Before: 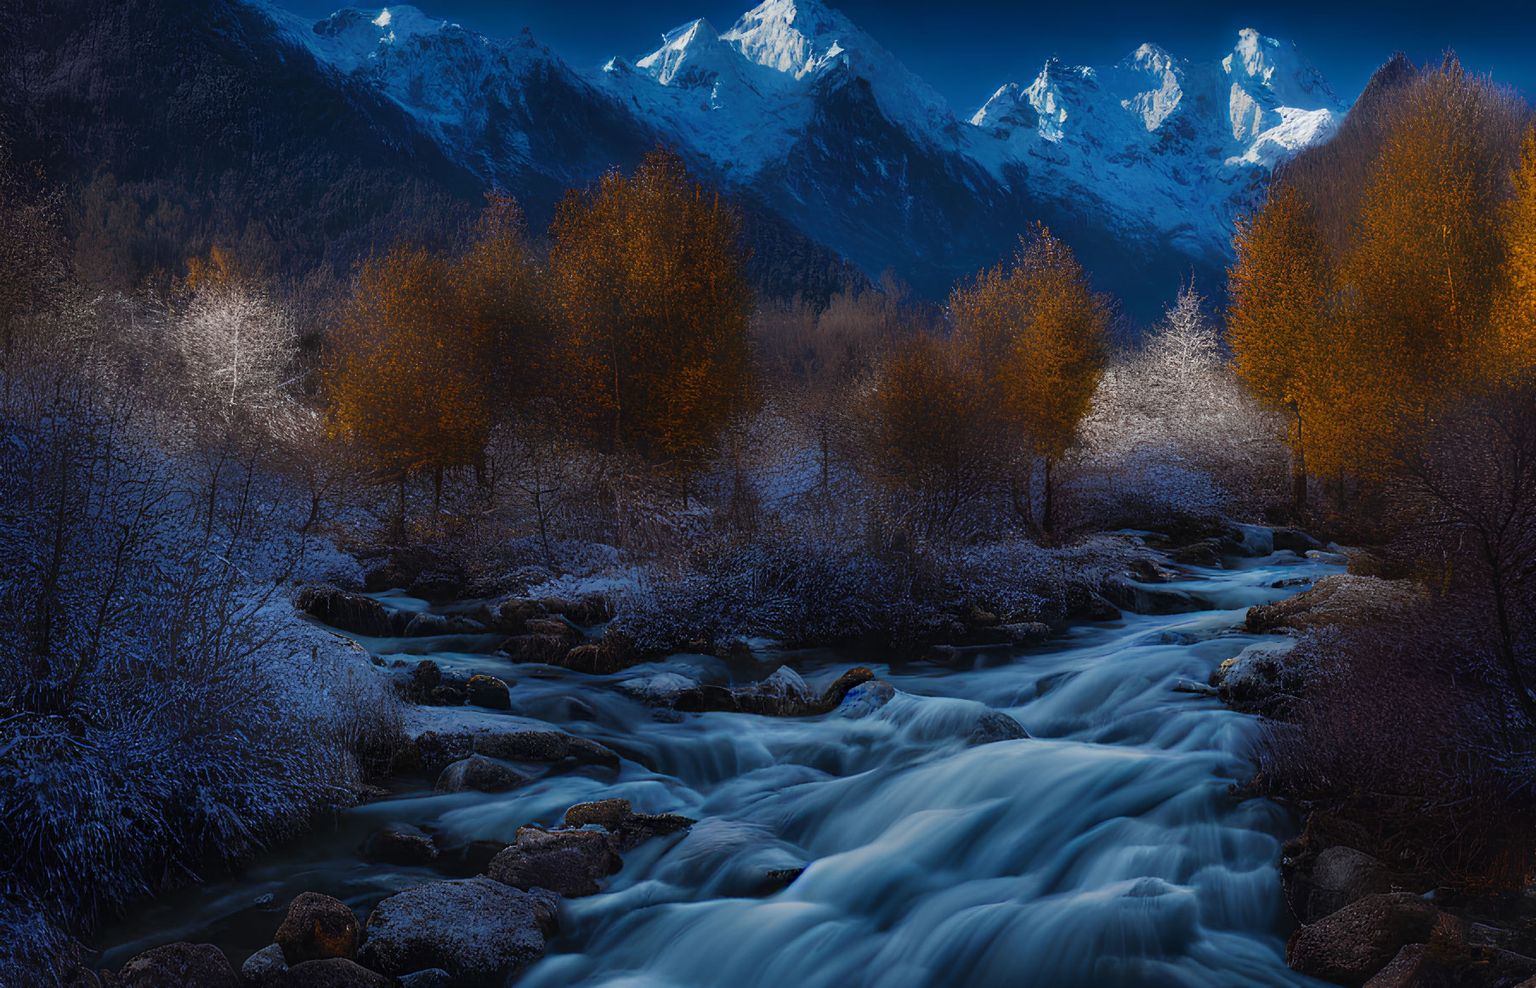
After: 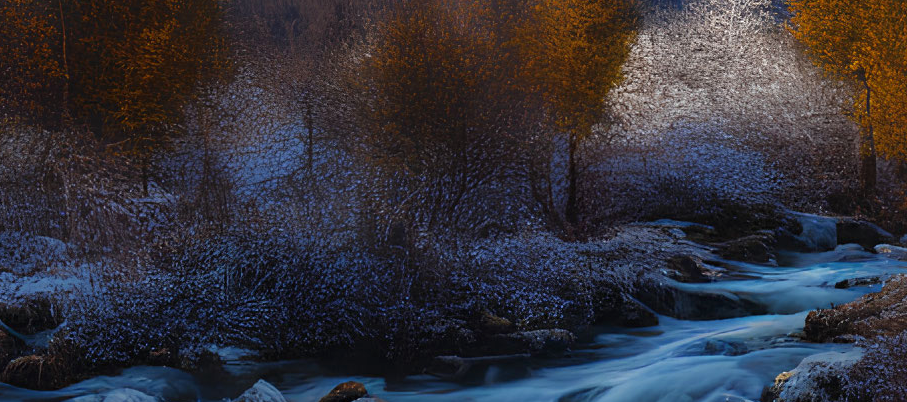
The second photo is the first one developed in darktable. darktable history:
crop: left 36.607%, top 34.735%, right 13.146%, bottom 30.611%
exposure: exposure 0.2 EV, compensate highlight preservation false
